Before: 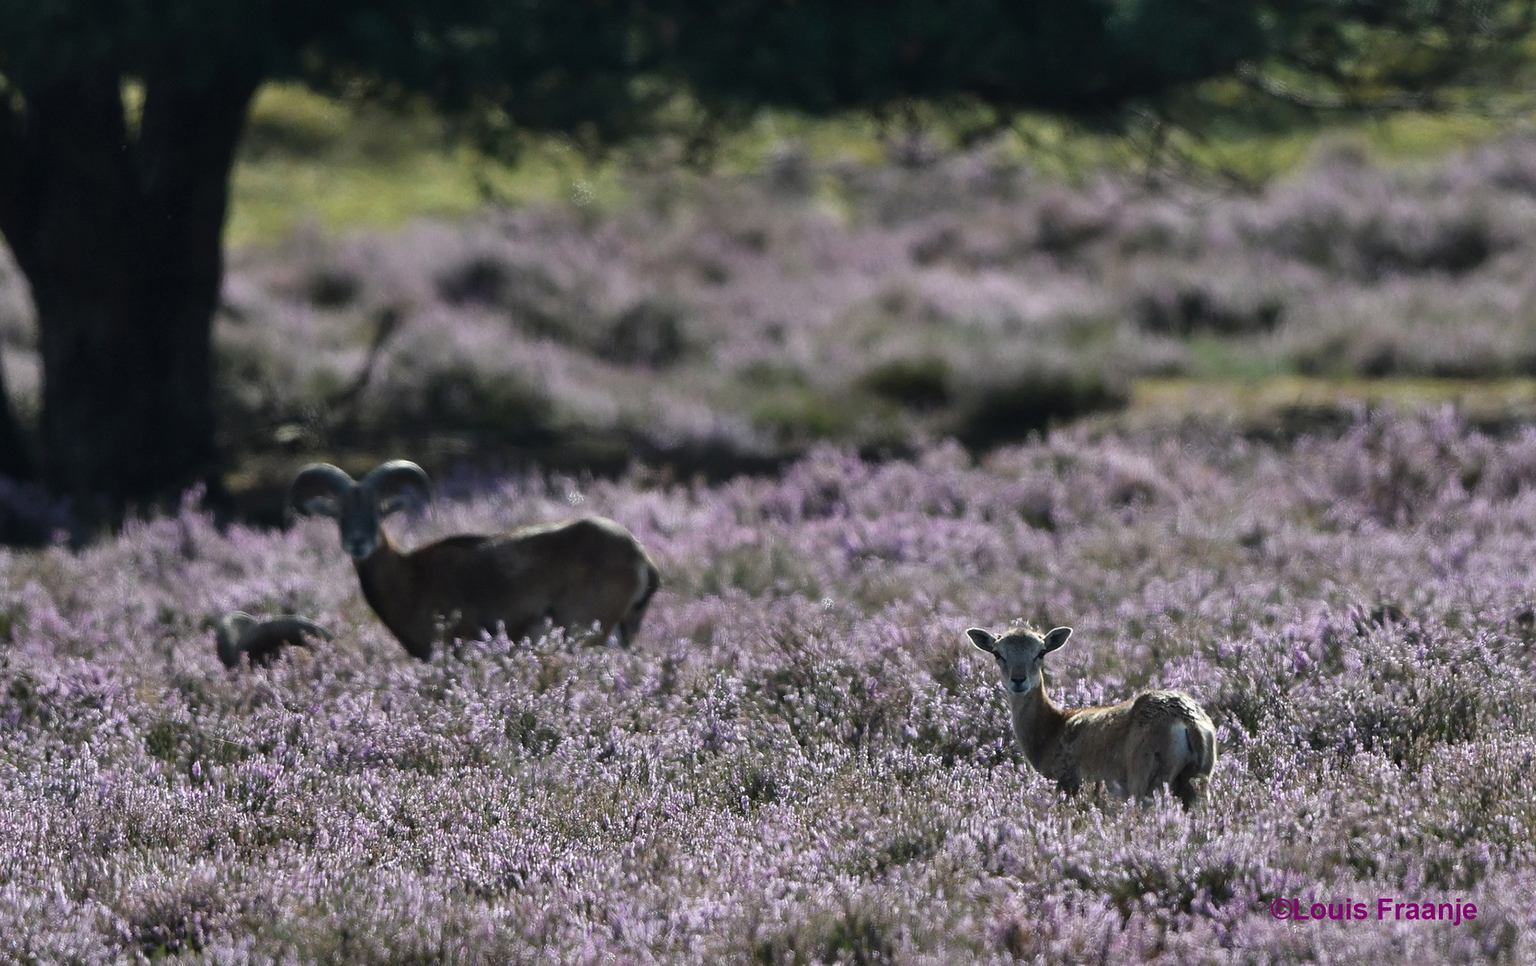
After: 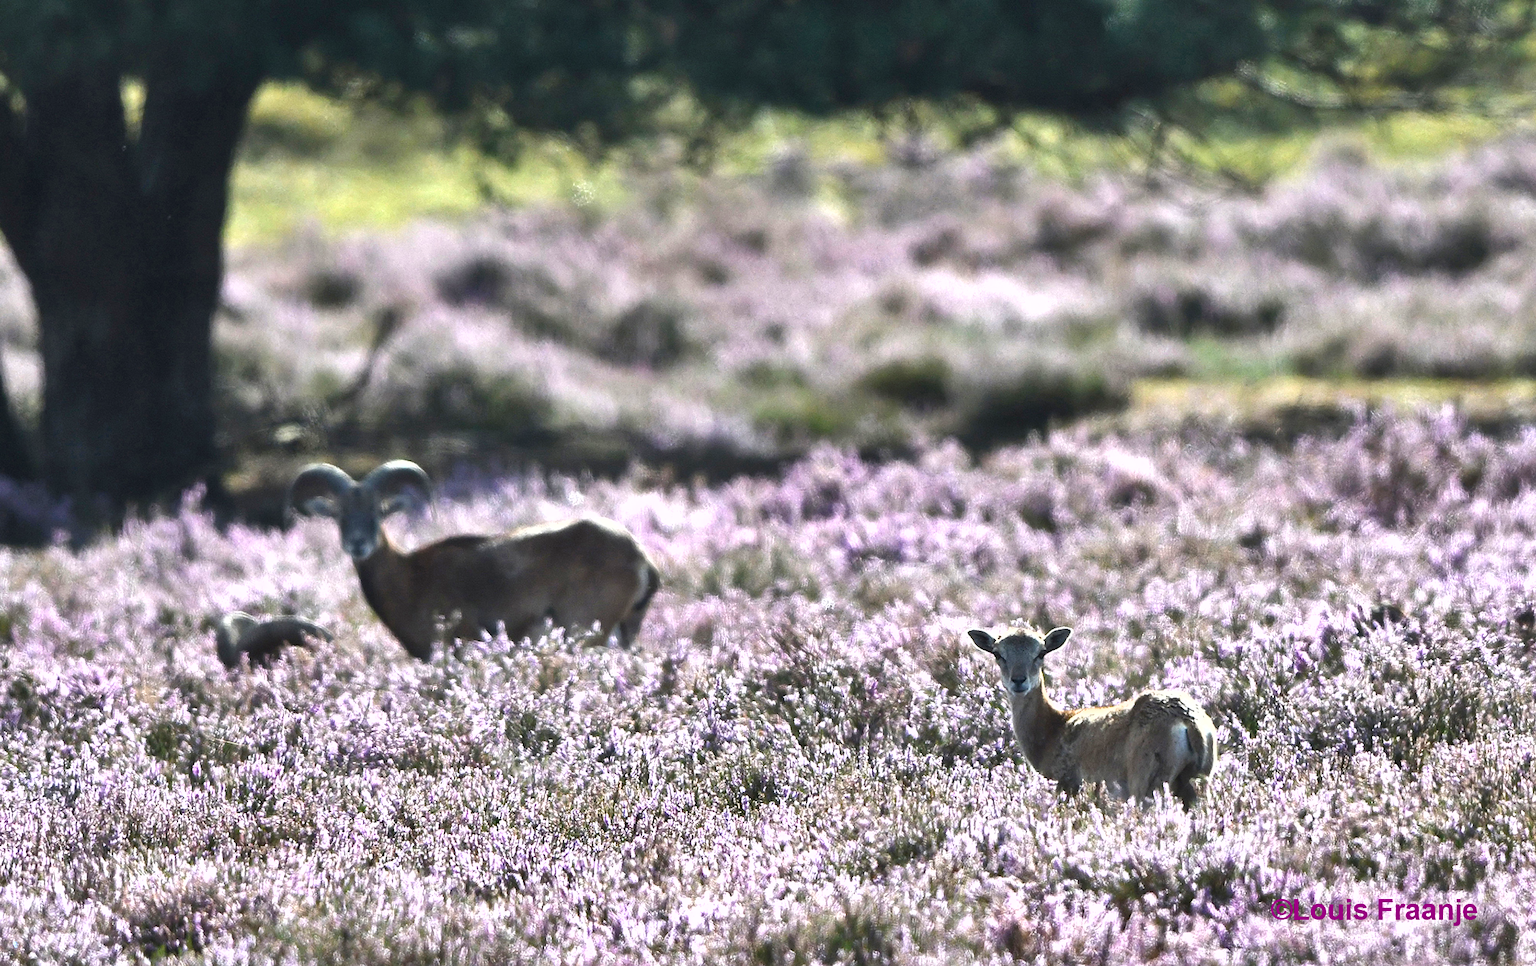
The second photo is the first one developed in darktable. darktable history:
shadows and highlights: radius 108.52, shadows 23.73, highlights -59.32, low approximation 0.01, soften with gaussian
exposure: black level correction 0, exposure 1.1 EV, compensate exposure bias true, compensate highlight preservation false
